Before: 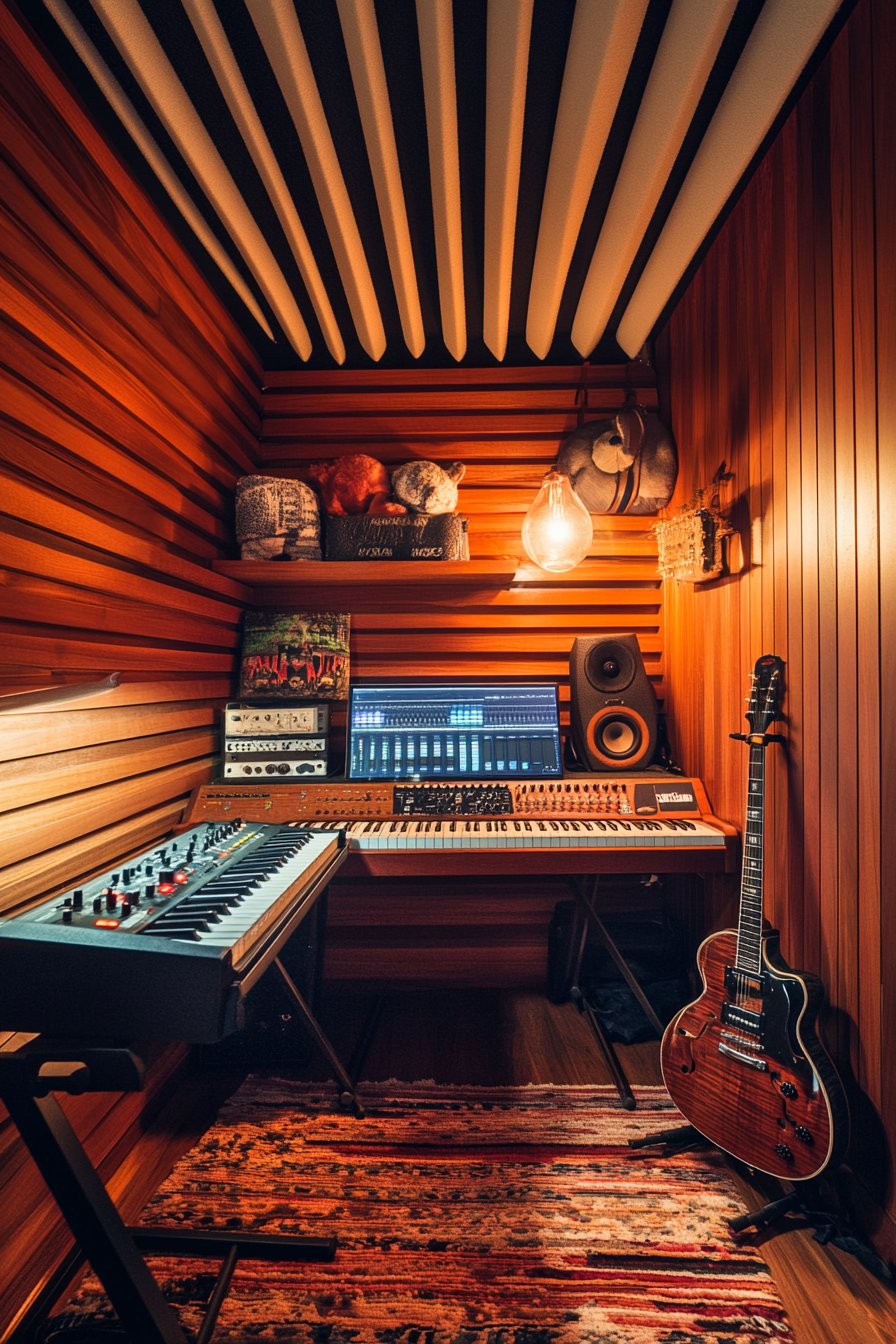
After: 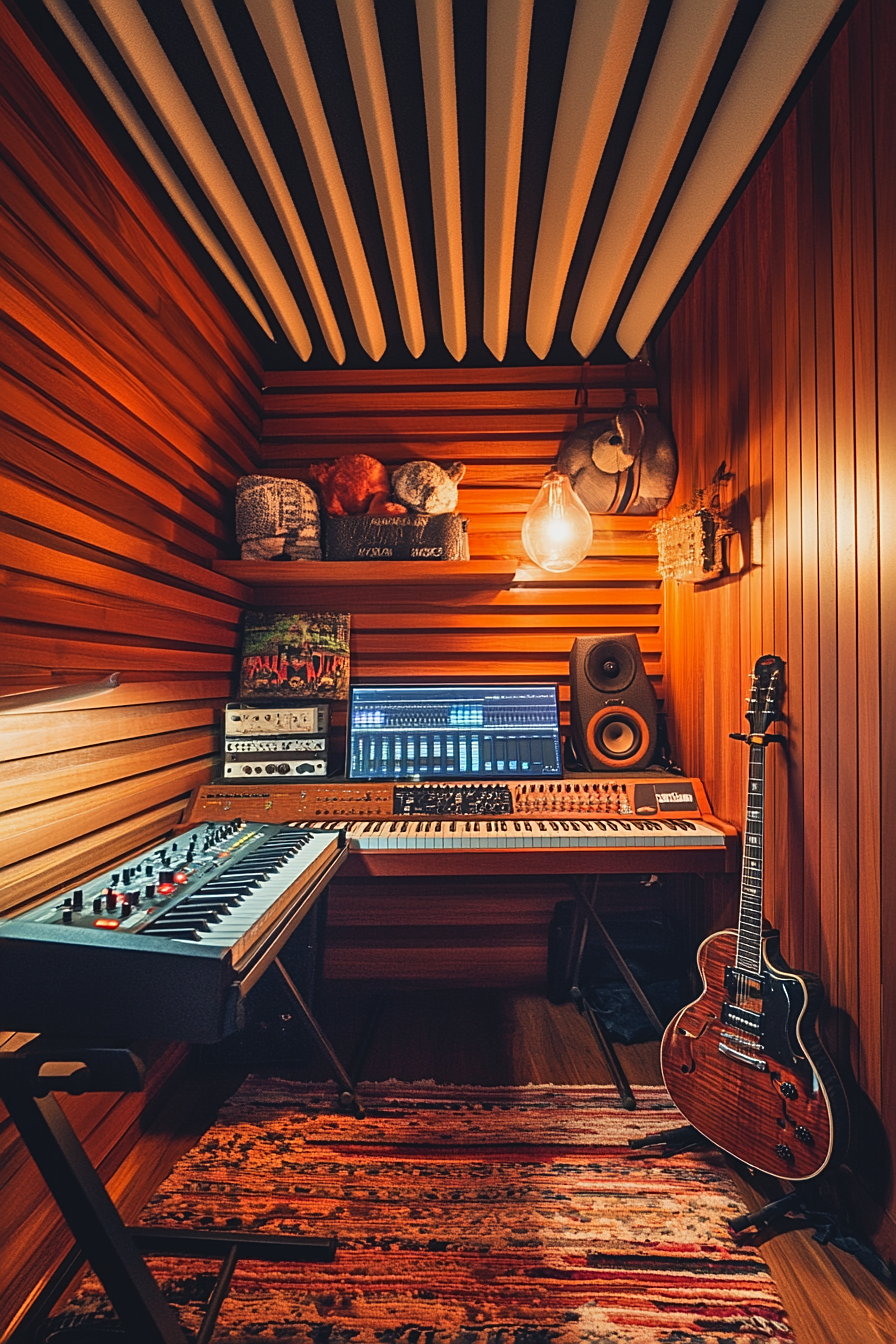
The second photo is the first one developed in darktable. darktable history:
contrast brightness saturation: contrast -0.11
sharpen: on, module defaults
